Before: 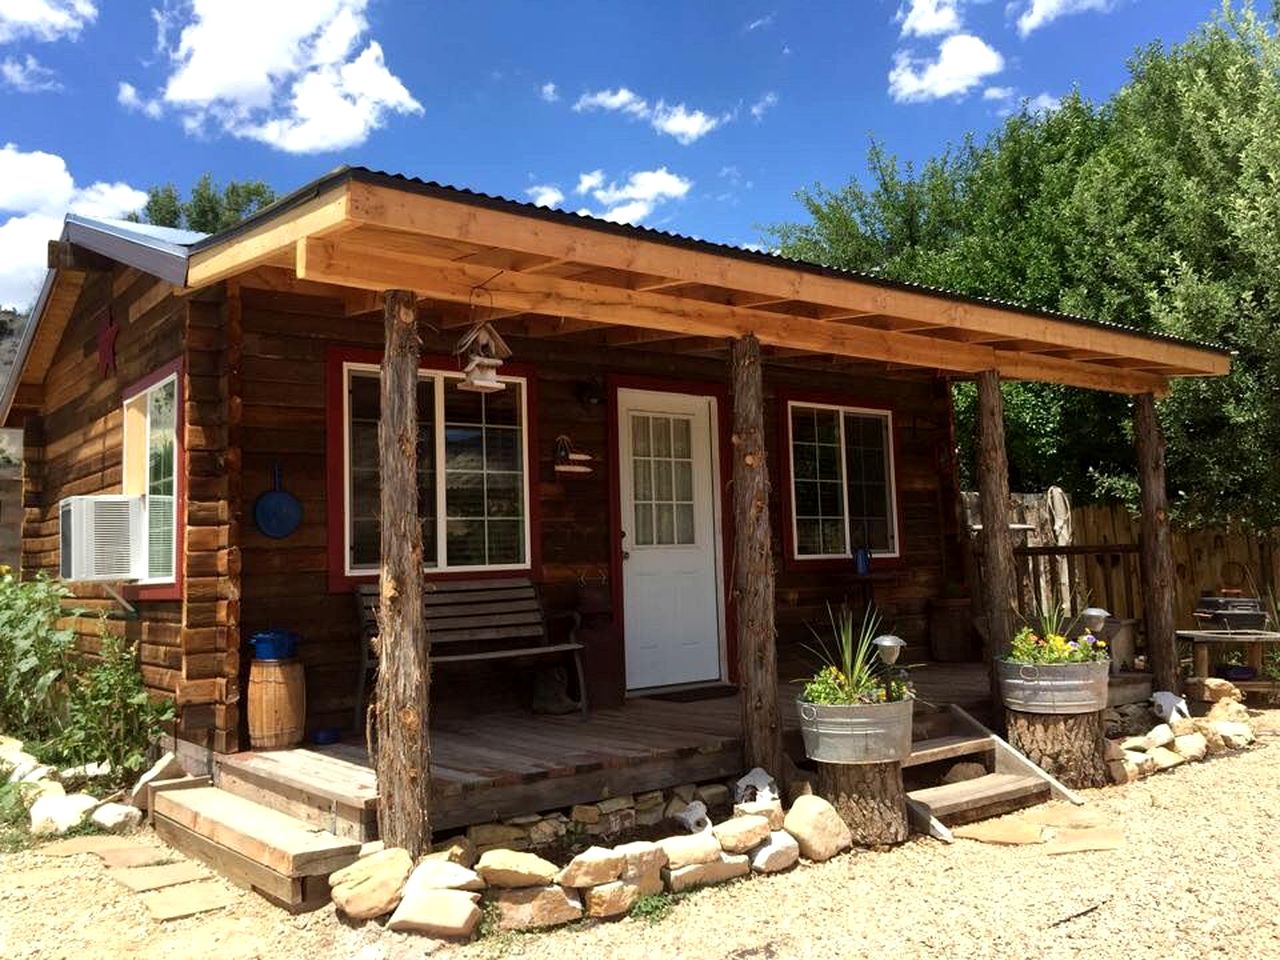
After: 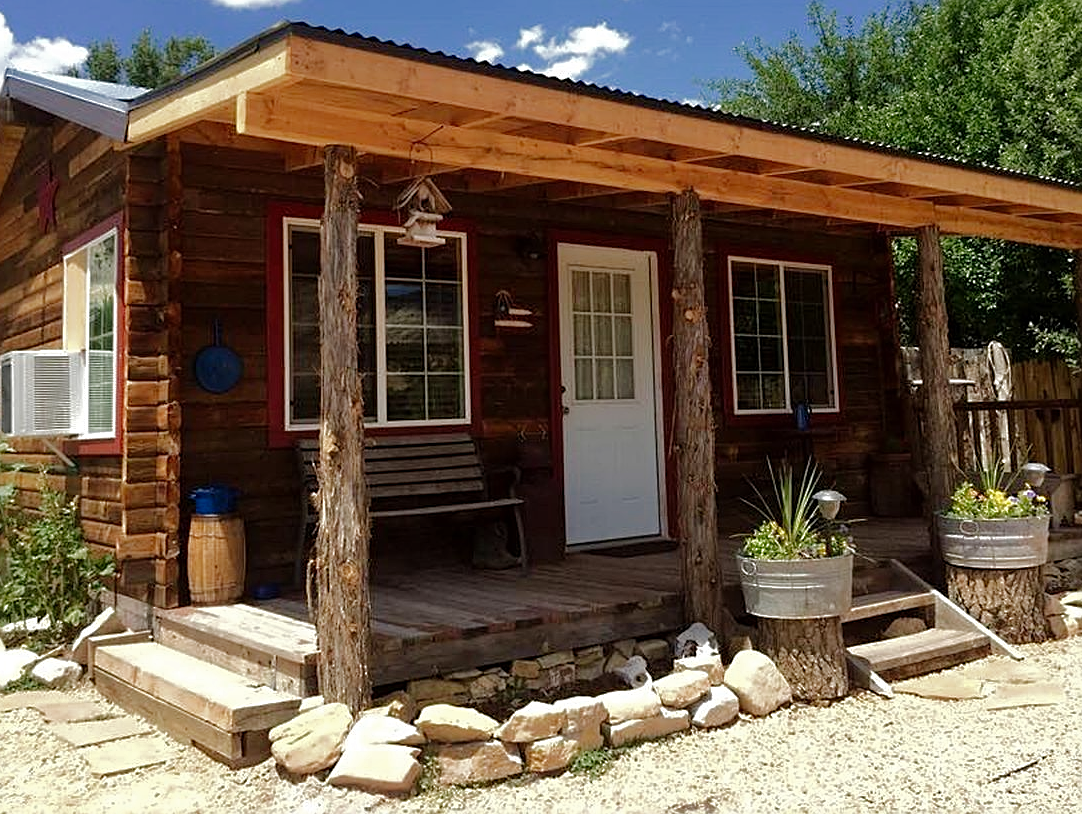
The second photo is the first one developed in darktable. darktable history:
tone curve: curves: ch0 [(0, 0) (0.526, 0.642) (1, 1)], preserve colors none
color zones: curves: ch0 [(0, 0.5) (0.143, 0.5) (0.286, 0.5) (0.429, 0.495) (0.571, 0.437) (0.714, 0.44) (0.857, 0.496) (1, 0.5)]
base curve: curves: ch0 [(0, 0) (0.841, 0.609) (1, 1)]
sharpen: on, module defaults
crop and rotate: left 4.741%, top 15.2%, right 10.674%
